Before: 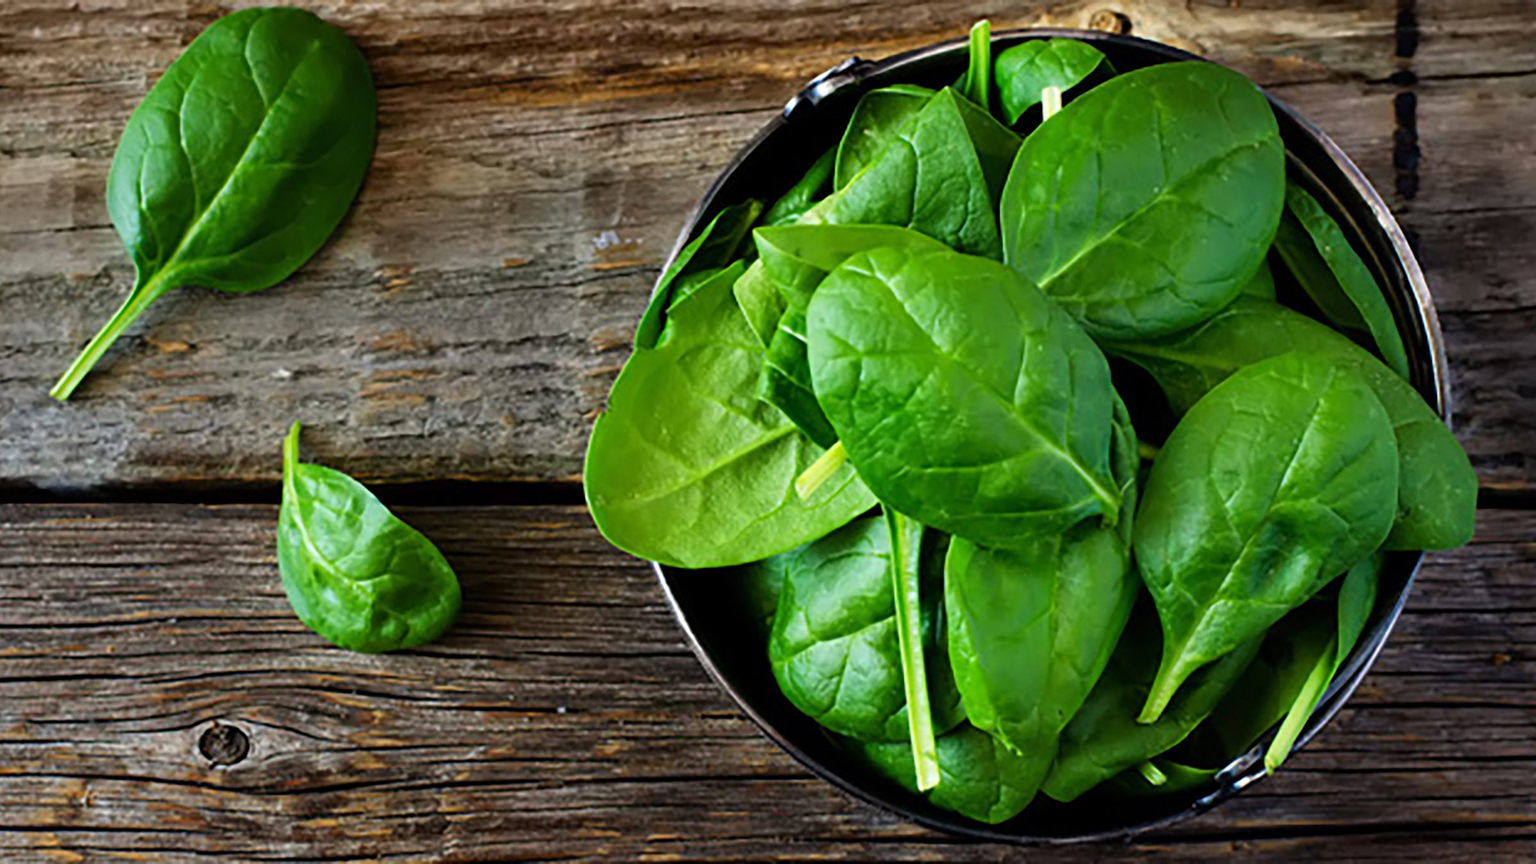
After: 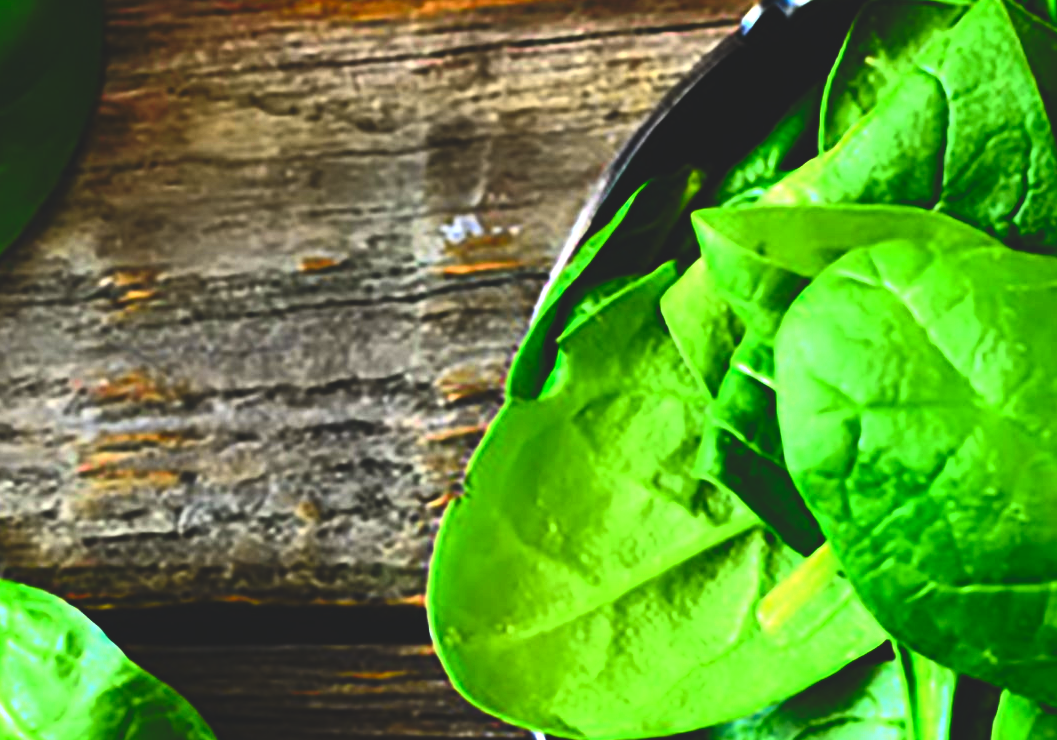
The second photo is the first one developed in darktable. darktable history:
tone curve: curves: ch0 [(0, 0) (0.187, 0.12) (0.384, 0.363) (0.577, 0.681) (0.735, 0.881) (0.864, 0.959) (1, 0.987)]; ch1 [(0, 0) (0.402, 0.36) (0.476, 0.466) (0.501, 0.501) (0.518, 0.514) (0.564, 0.614) (0.614, 0.664) (0.741, 0.829) (1, 1)]; ch2 [(0, 0) (0.429, 0.387) (0.483, 0.481) (0.503, 0.501) (0.522, 0.531) (0.564, 0.605) (0.615, 0.697) (0.702, 0.774) (1, 0.895)], color space Lab, independent channels
crop: left 20.248%, top 10.86%, right 35.675%, bottom 34.321%
exposure: black level correction 0, exposure 0.5 EV, compensate highlight preservation false
shadows and highlights: radius 334.93, shadows 63.48, highlights 6.06, compress 87.7%, highlights color adjustment 39.73%, soften with gaussian
levels: levels [0, 0.476, 0.951]
rgb curve: curves: ch0 [(0, 0.186) (0.314, 0.284) (0.775, 0.708) (1, 1)], compensate middle gray true, preserve colors none
